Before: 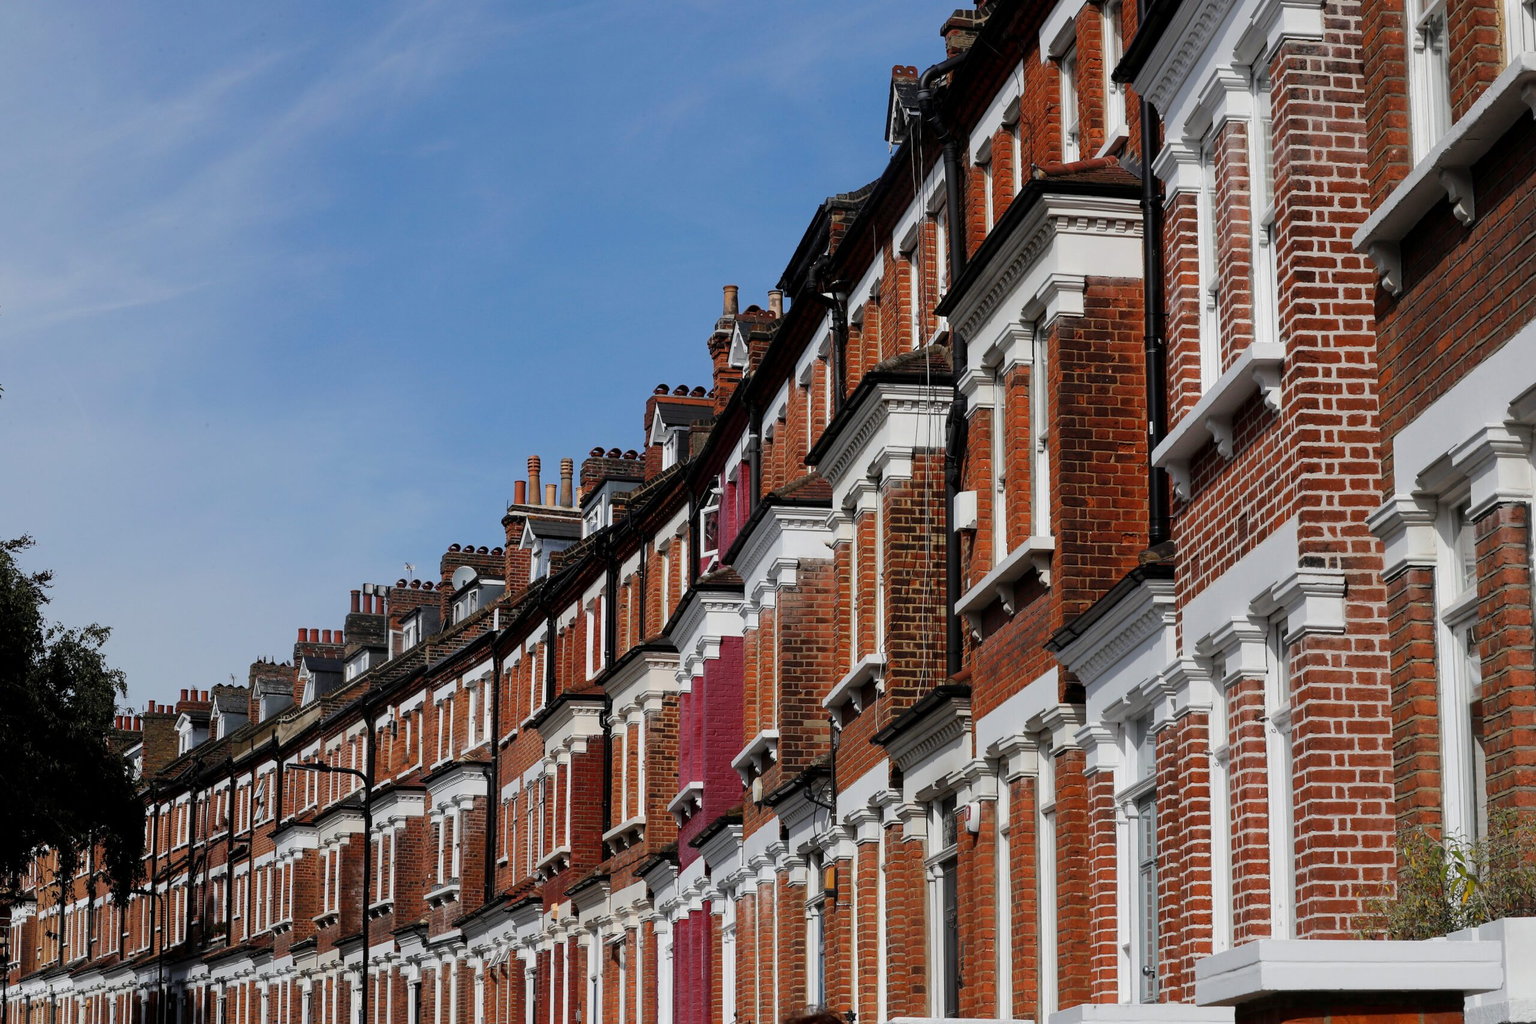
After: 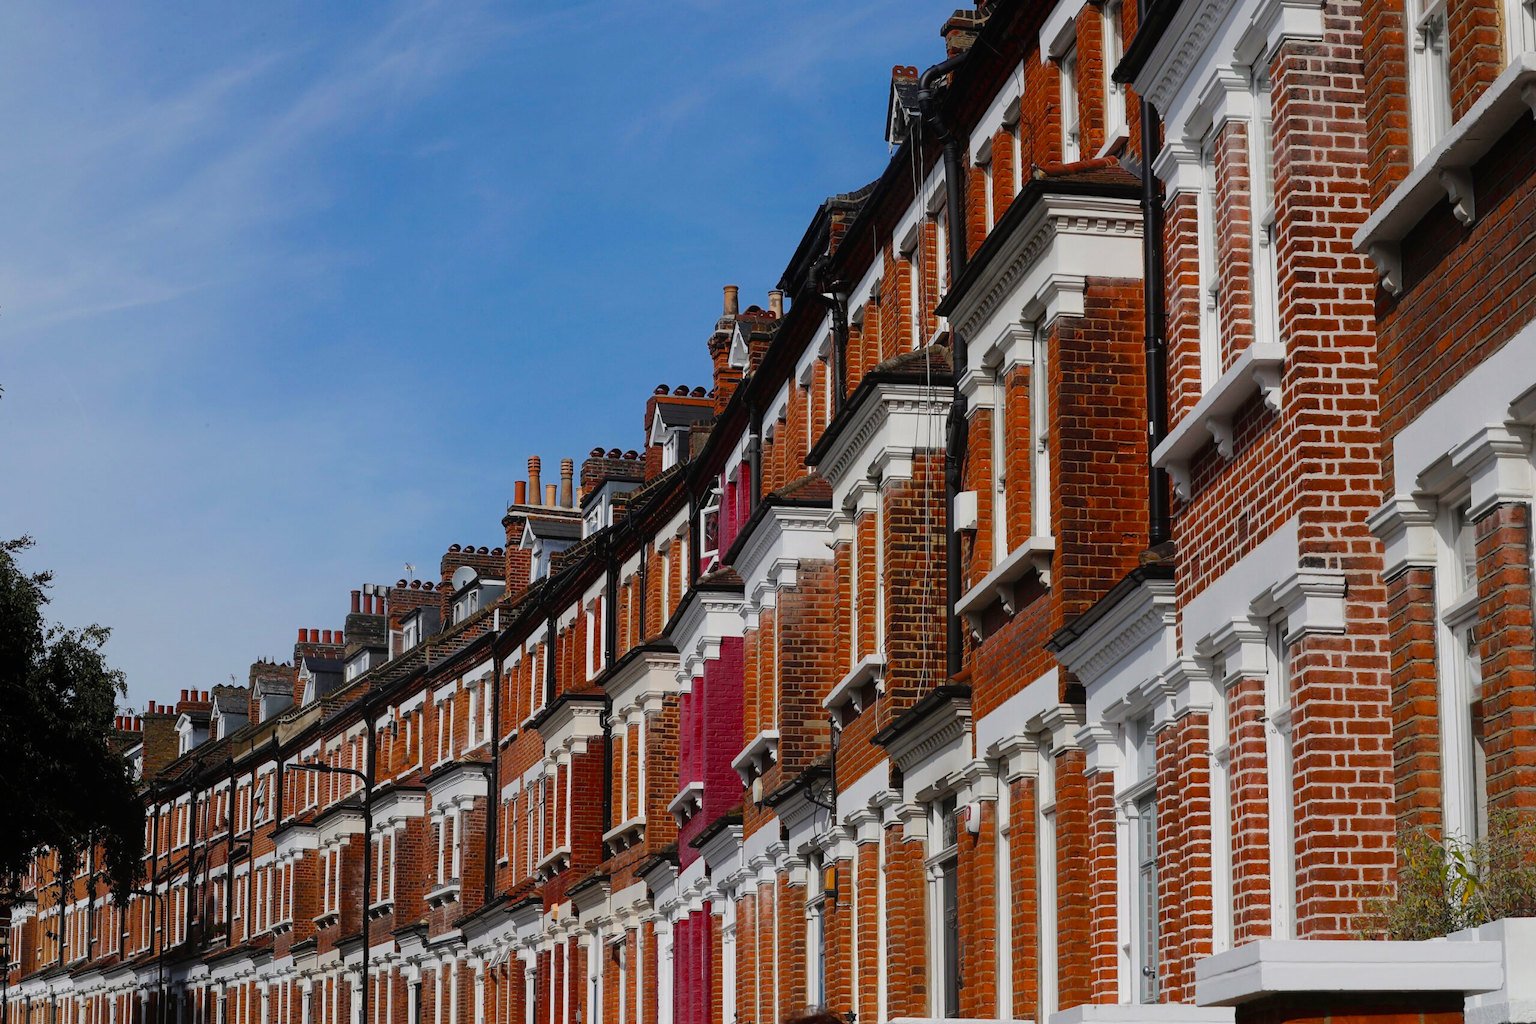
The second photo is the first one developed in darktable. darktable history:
contrast equalizer: octaves 7, y [[0.6 ×6], [0.55 ×6], [0 ×6], [0 ×6], [0 ×6]], mix -0.2
color balance rgb: linear chroma grading › shadows -8%, linear chroma grading › global chroma 10%, perceptual saturation grading › global saturation 2%, perceptual saturation grading › highlights -2%, perceptual saturation grading › mid-tones 4%, perceptual saturation grading › shadows 8%, perceptual brilliance grading › global brilliance 2%, perceptual brilliance grading › highlights -4%, global vibrance 16%, saturation formula JzAzBz (2021)
